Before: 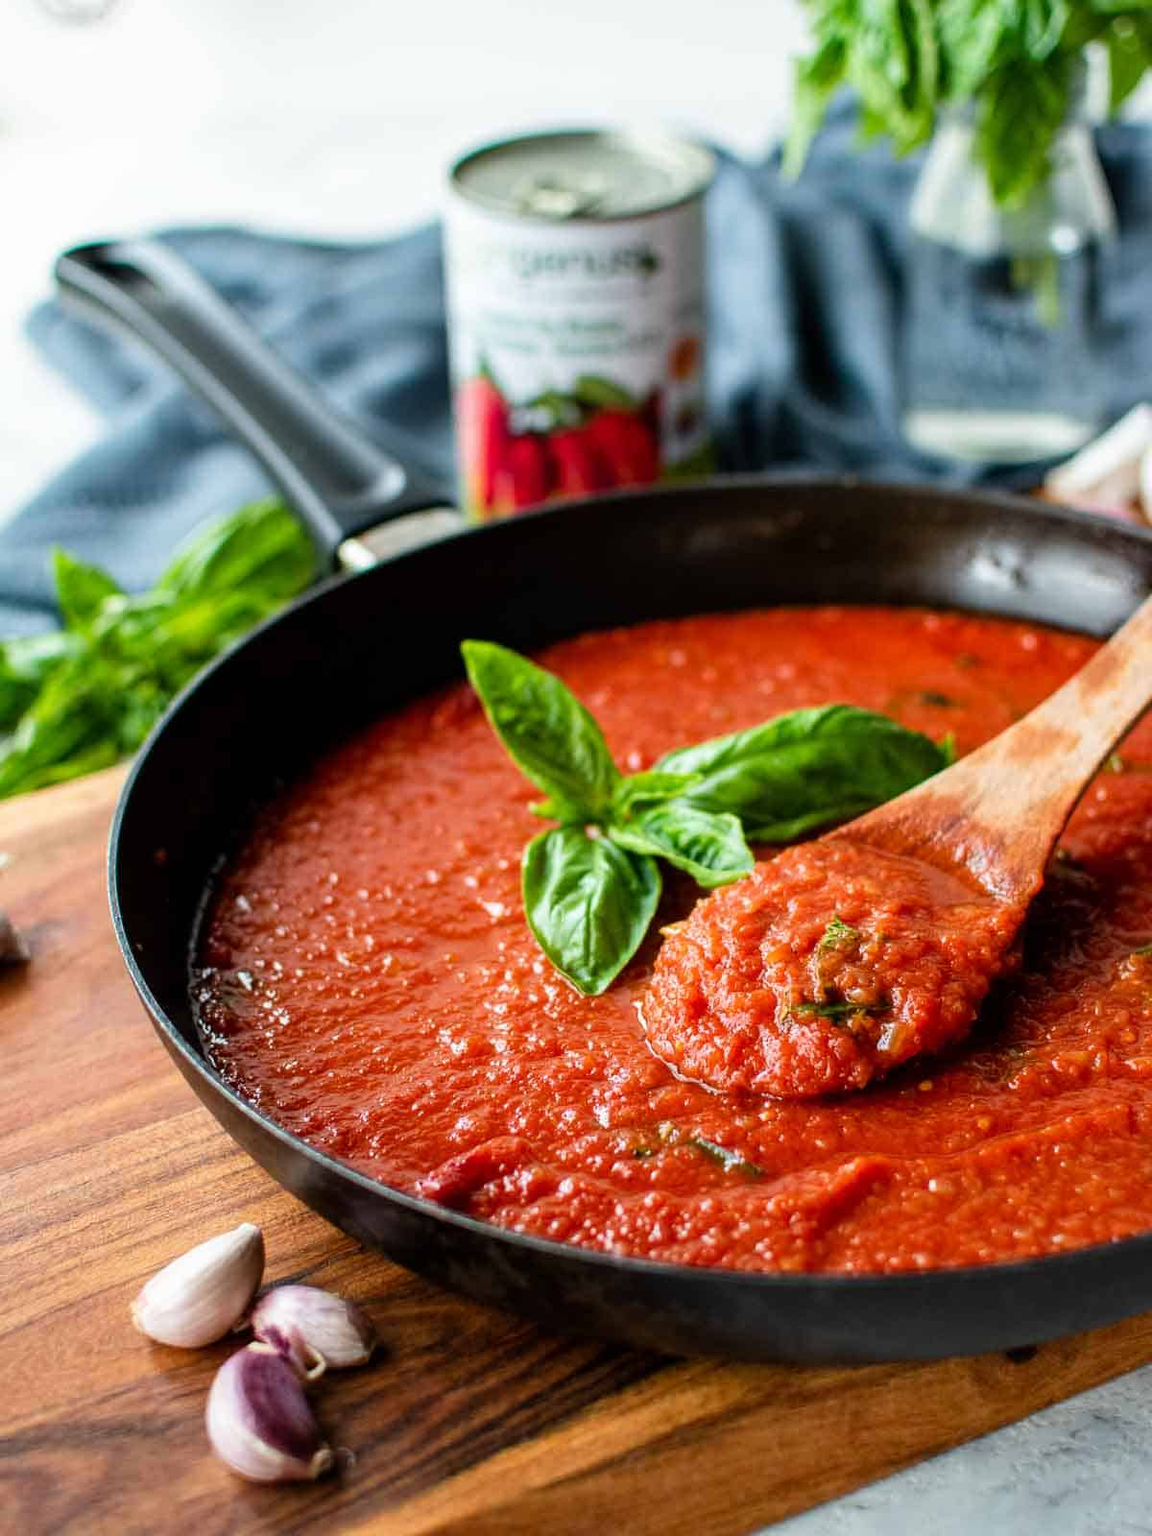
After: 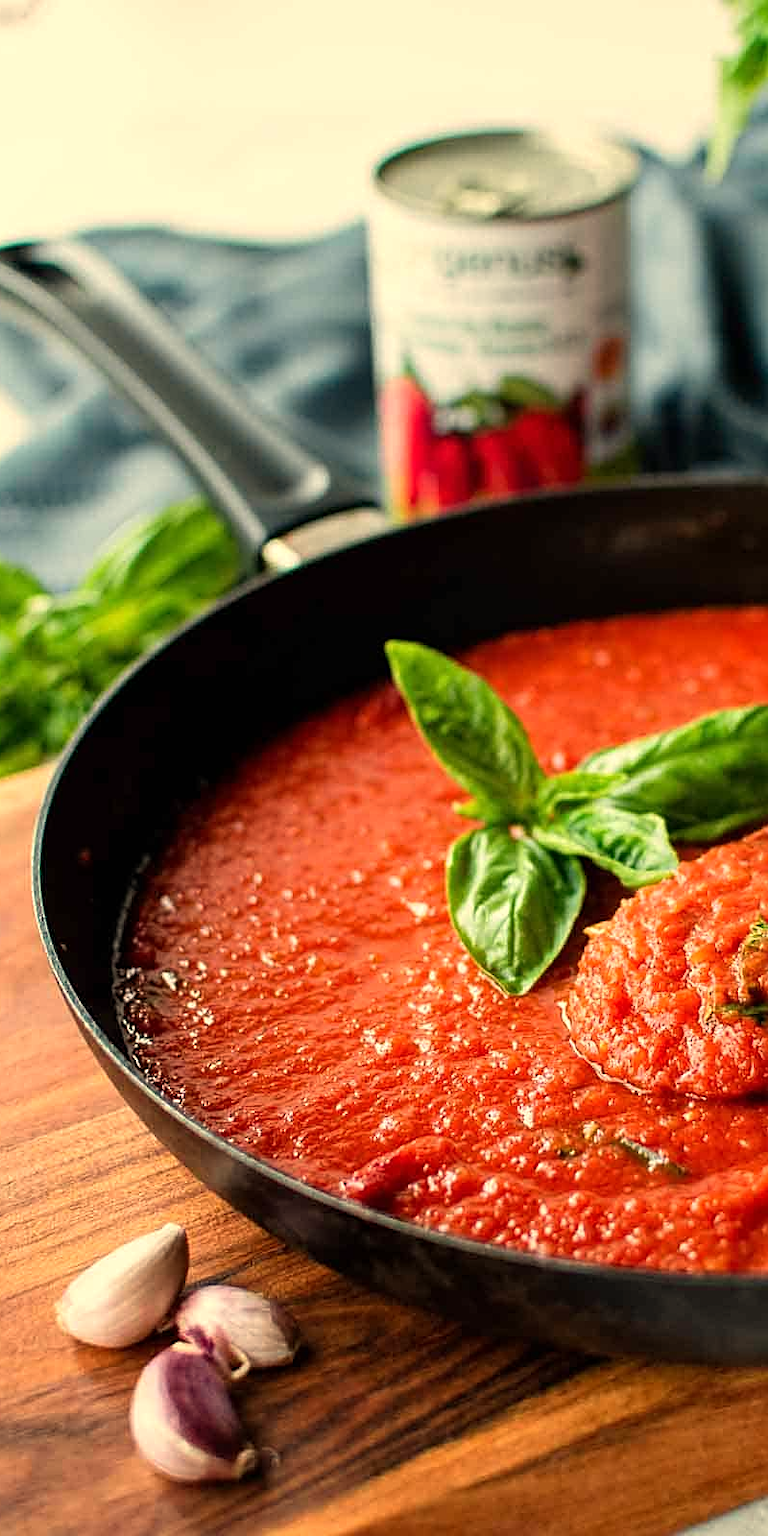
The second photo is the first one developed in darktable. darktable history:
sharpen: on, module defaults
crop and rotate: left 6.617%, right 26.717%
white balance: red 1.123, blue 0.83
tone equalizer: on, module defaults
